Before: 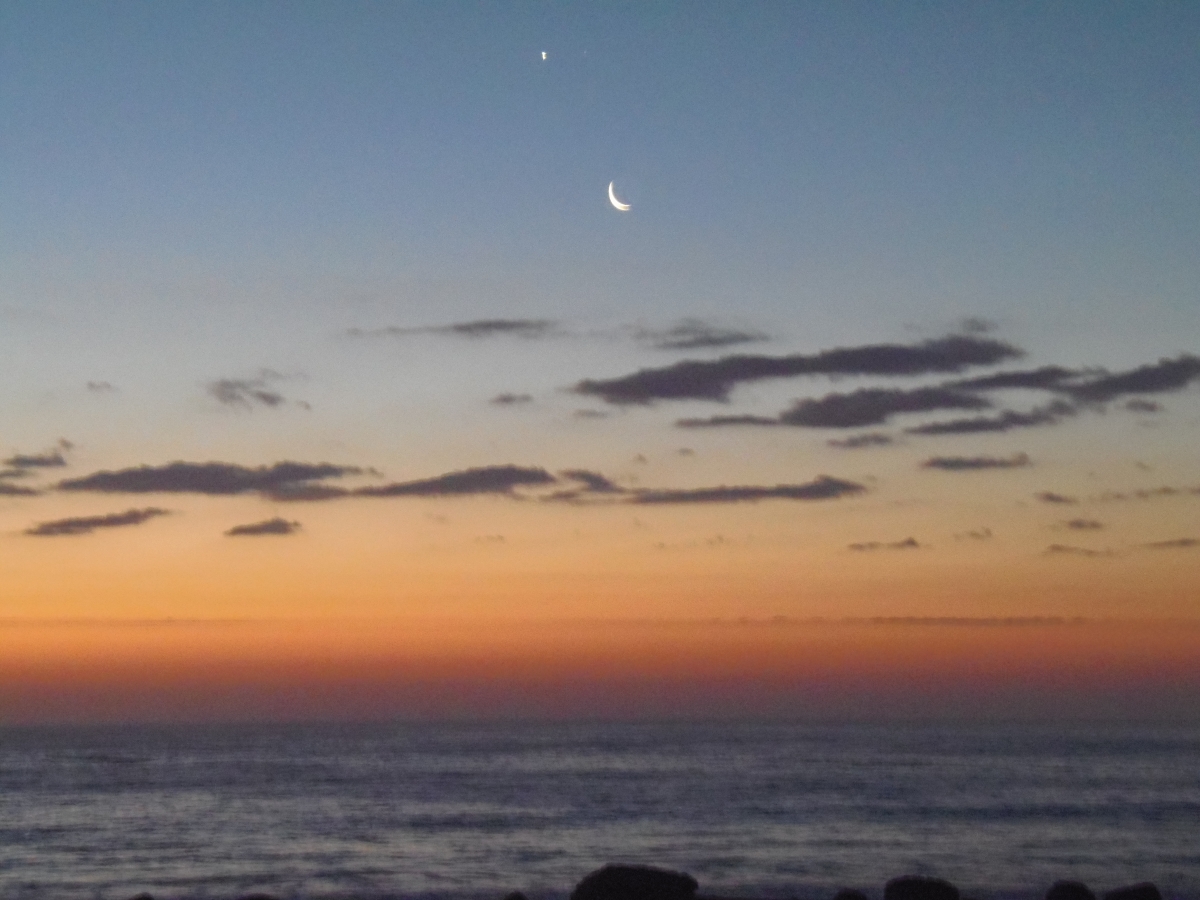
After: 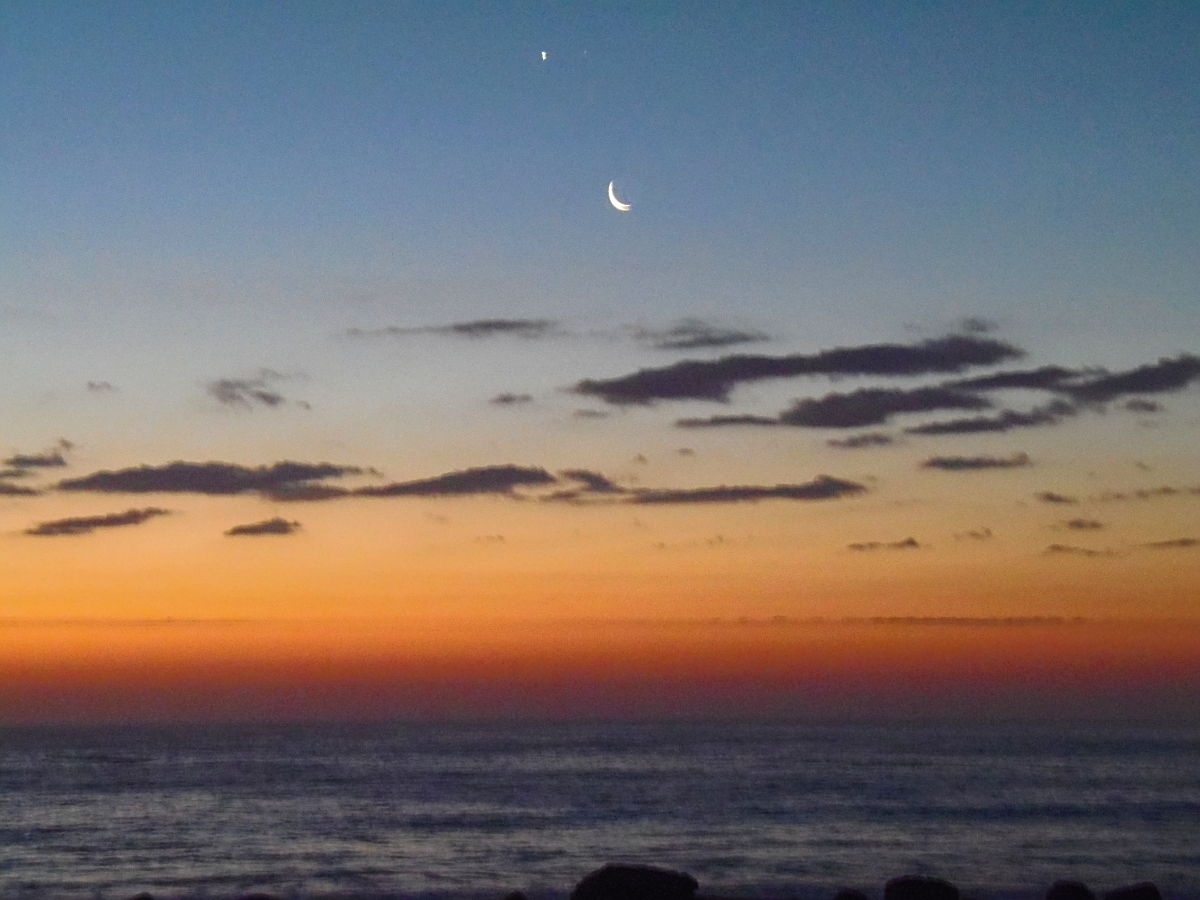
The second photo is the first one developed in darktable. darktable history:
base curve: curves: ch0 [(0, 0) (0.74, 0.67) (1, 1)]
sharpen: on, module defaults
contrast brightness saturation: contrast 0.183, saturation 0.31
